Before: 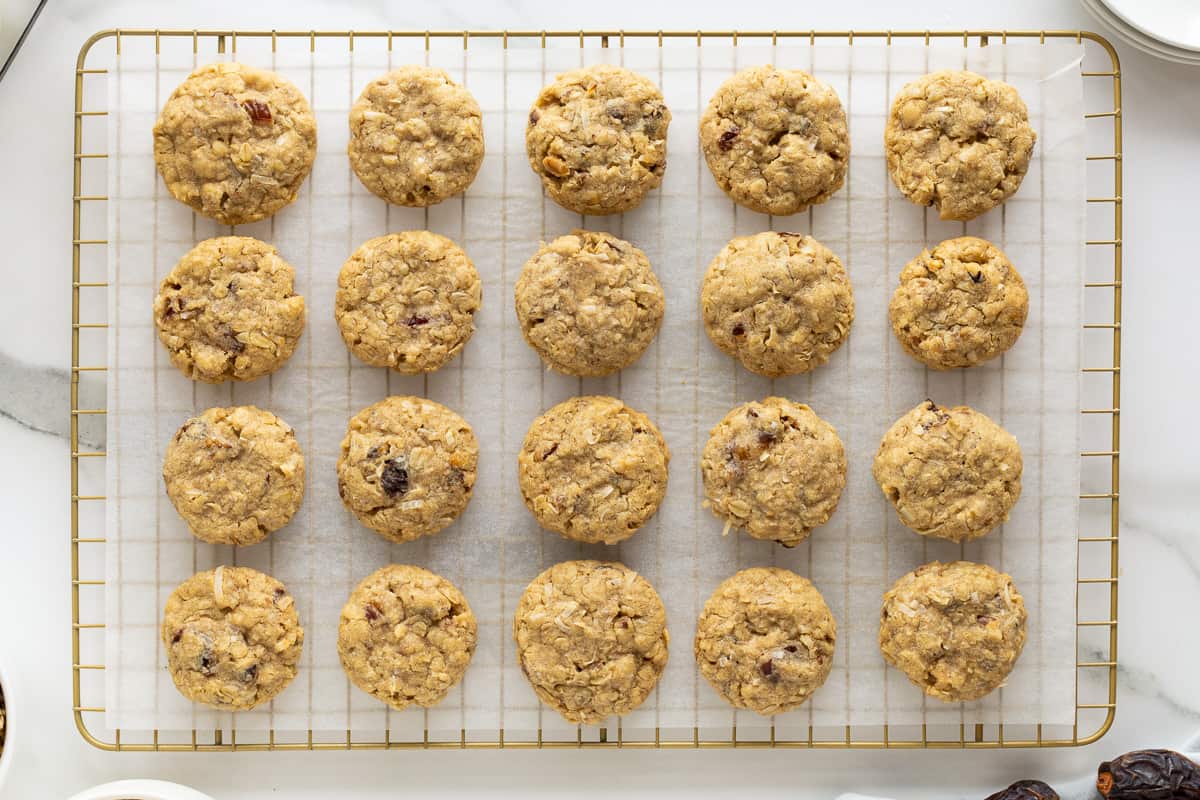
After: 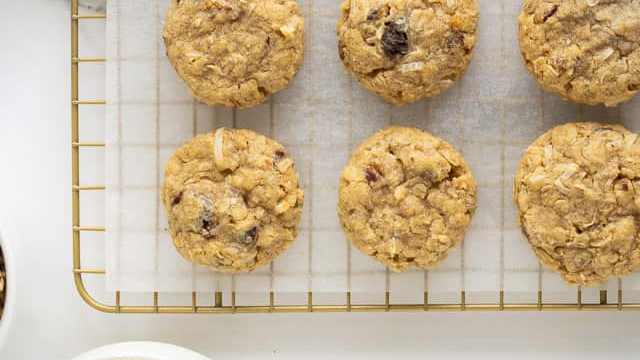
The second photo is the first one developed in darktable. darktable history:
shadows and highlights: shadows 43.06, highlights 6.94
vignetting: fall-off start 100%, brightness -0.282, width/height ratio 1.31
crop and rotate: top 54.778%, right 46.61%, bottom 0.159%
